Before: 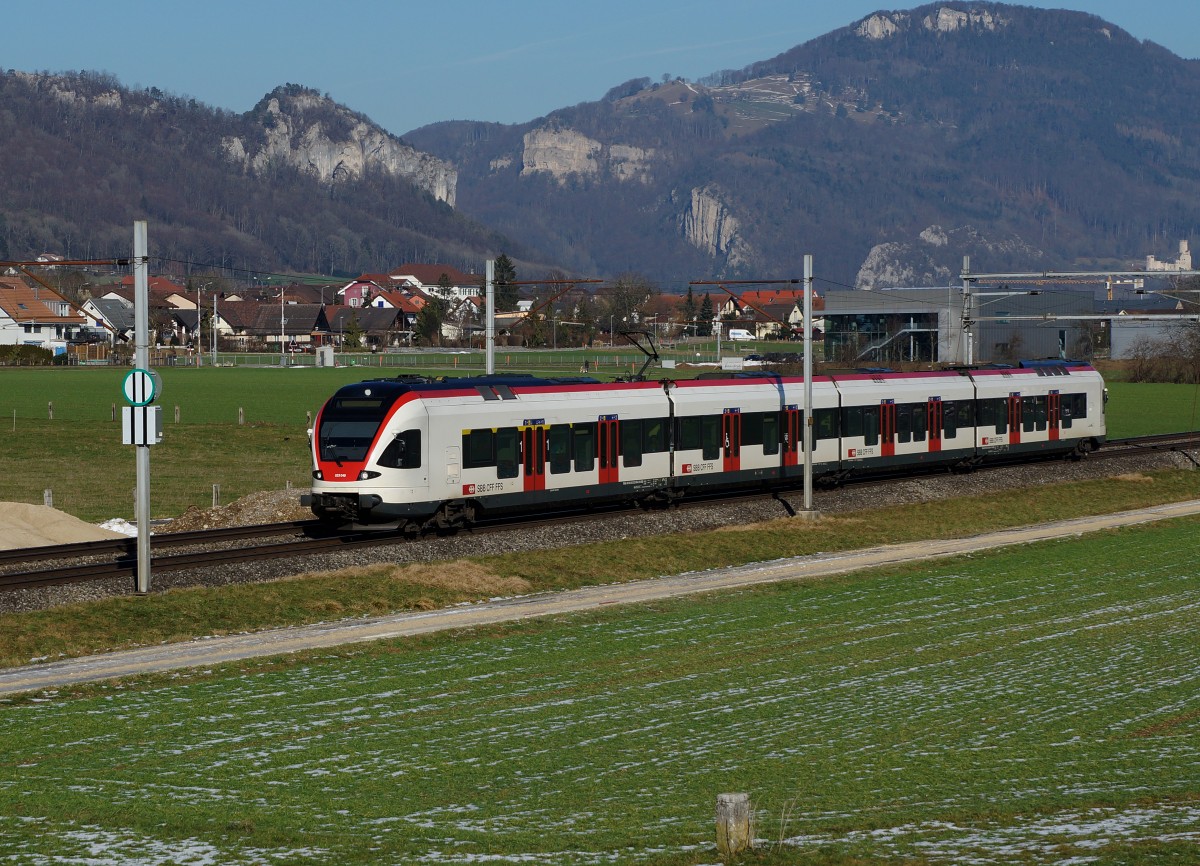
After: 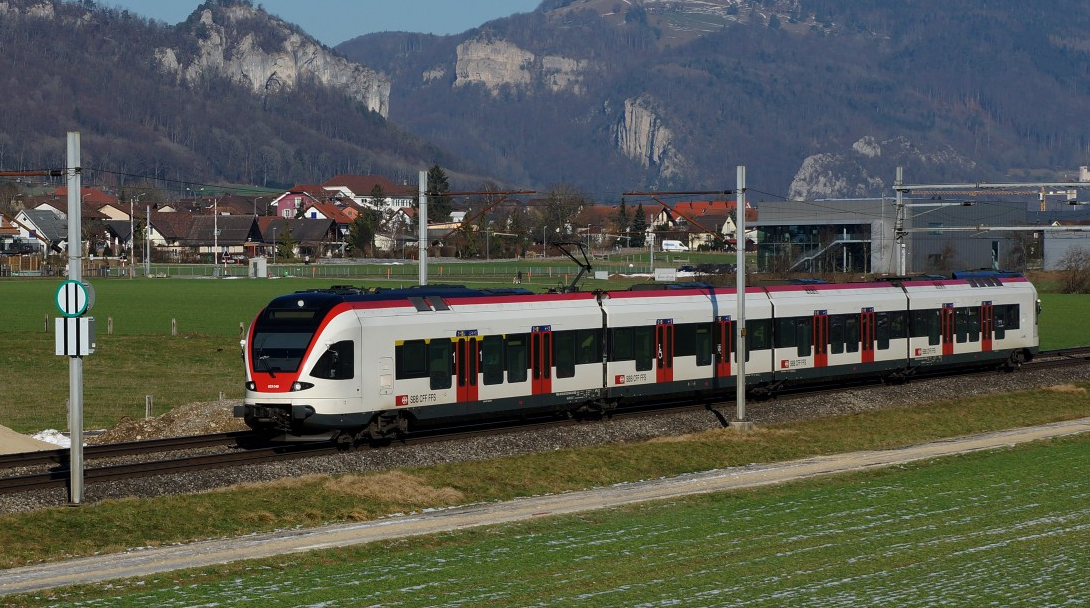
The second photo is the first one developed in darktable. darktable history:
white balance: emerald 1
crop: left 5.596%, top 10.314%, right 3.534%, bottom 19.395%
